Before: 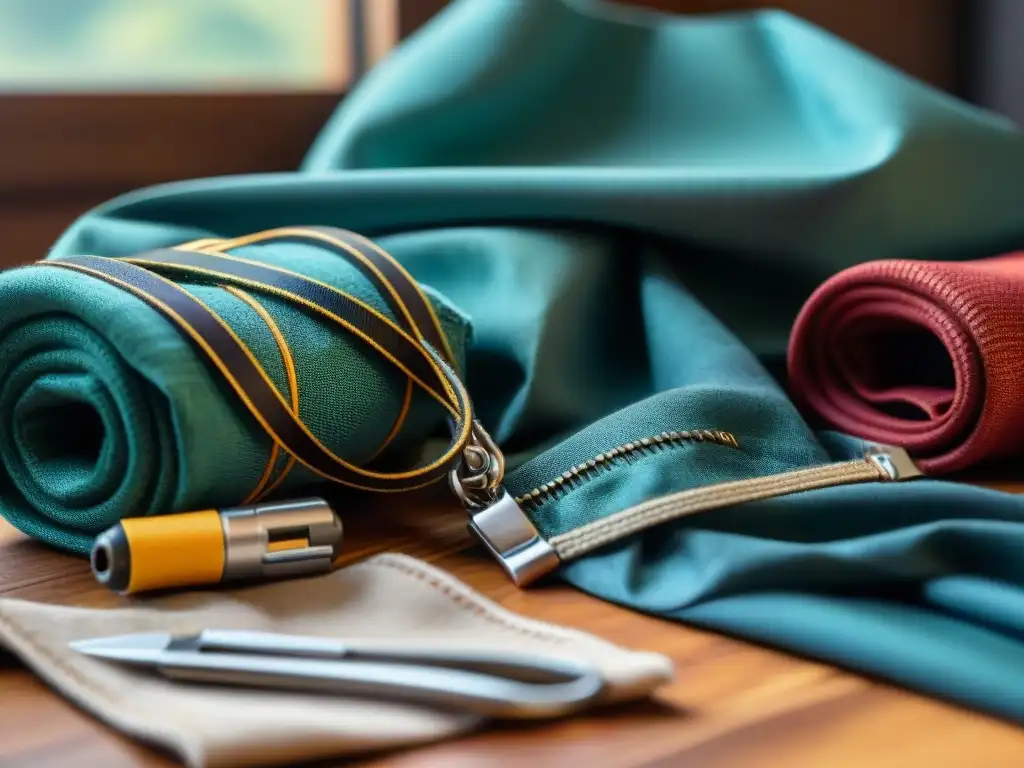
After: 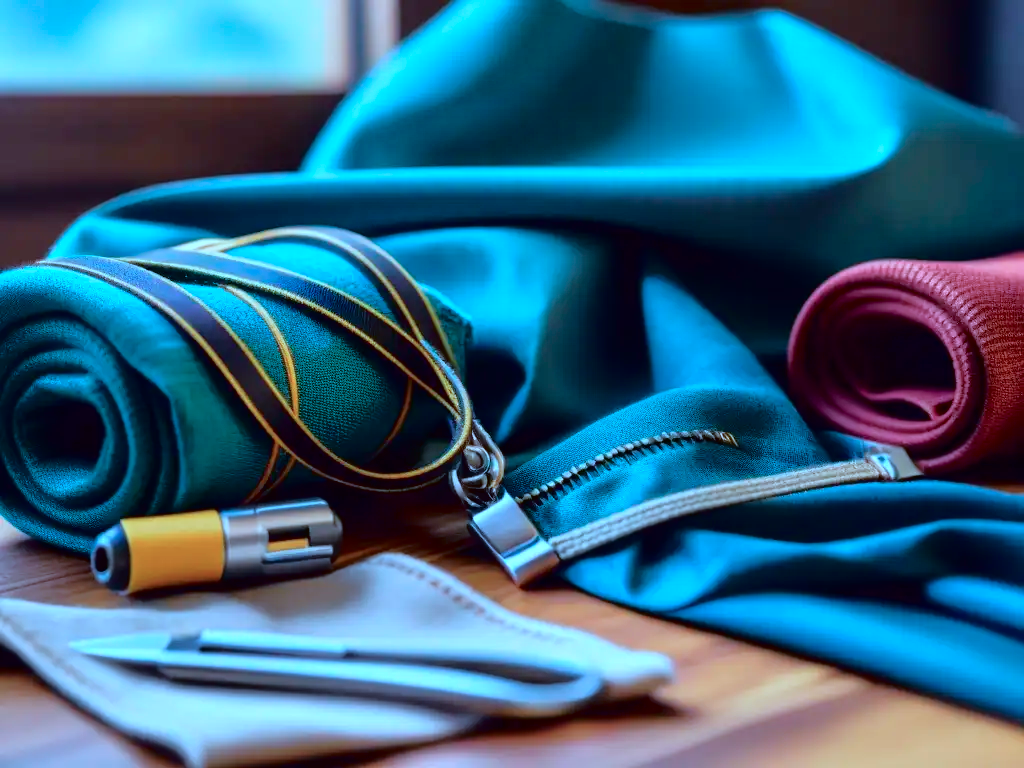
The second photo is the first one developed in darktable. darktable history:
tone curve: curves: ch0 [(0, 0) (0.126, 0.061) (0.362, 0.382) (0.498, 0.498) (0.706, 0.712) (1, 1)]; ch1 [(0, 0) (0.5, 0.522) (0.55, 0.586) (1, 1)]; ch2 [(0, 0) (0.44, 0.424) (0.5, 0.482) (0.537, 0.538) (1, 1)], color space Lab, independent channels, preserve colors none
color calibration: illuminant custom, x 0.432, y 0.395, temperature 3098 K
